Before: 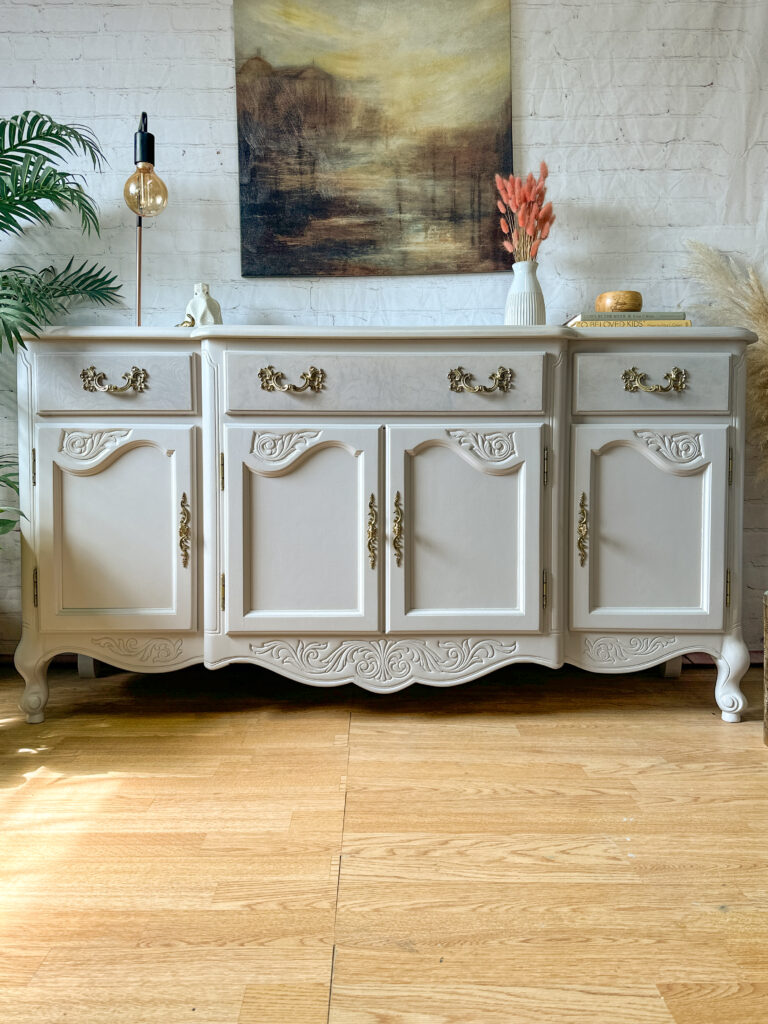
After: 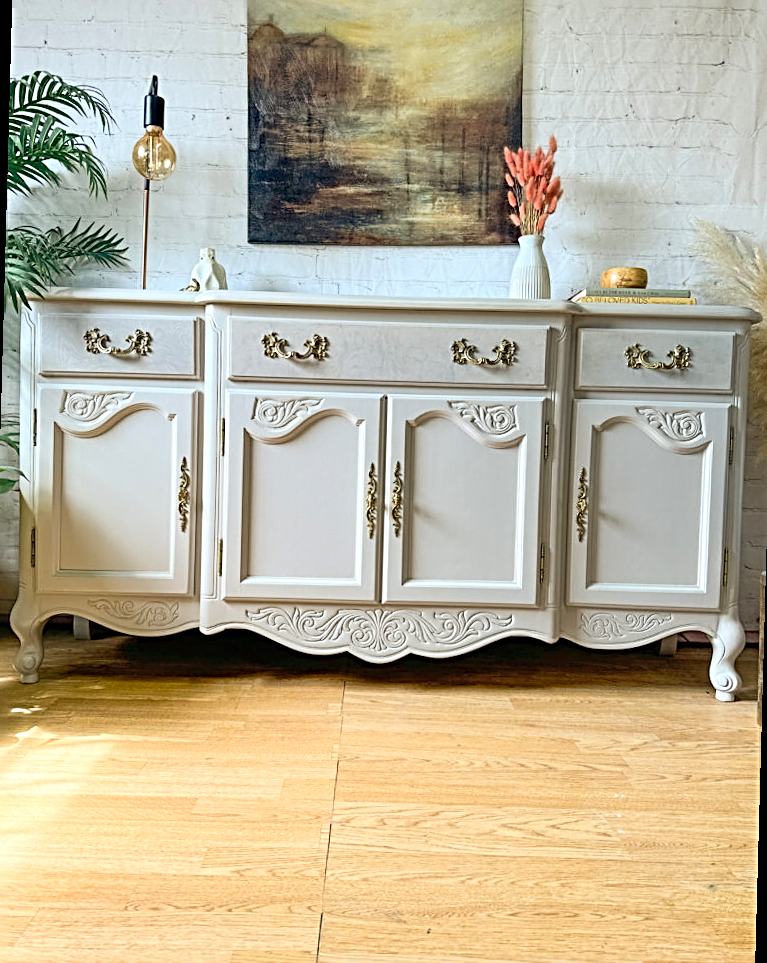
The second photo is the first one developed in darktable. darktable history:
rotate and perspective: rotation 1.57°, crop left 0.018, crop right 0.982, crop top 0.039, crop bottom 0.961
sharpen: radius 3.025, amount 0.757
contrast brightness saturation: contrast 0.07, brightness 0.08, saturation 0.18
shadows and highlights: shadows 0, highlights 40
